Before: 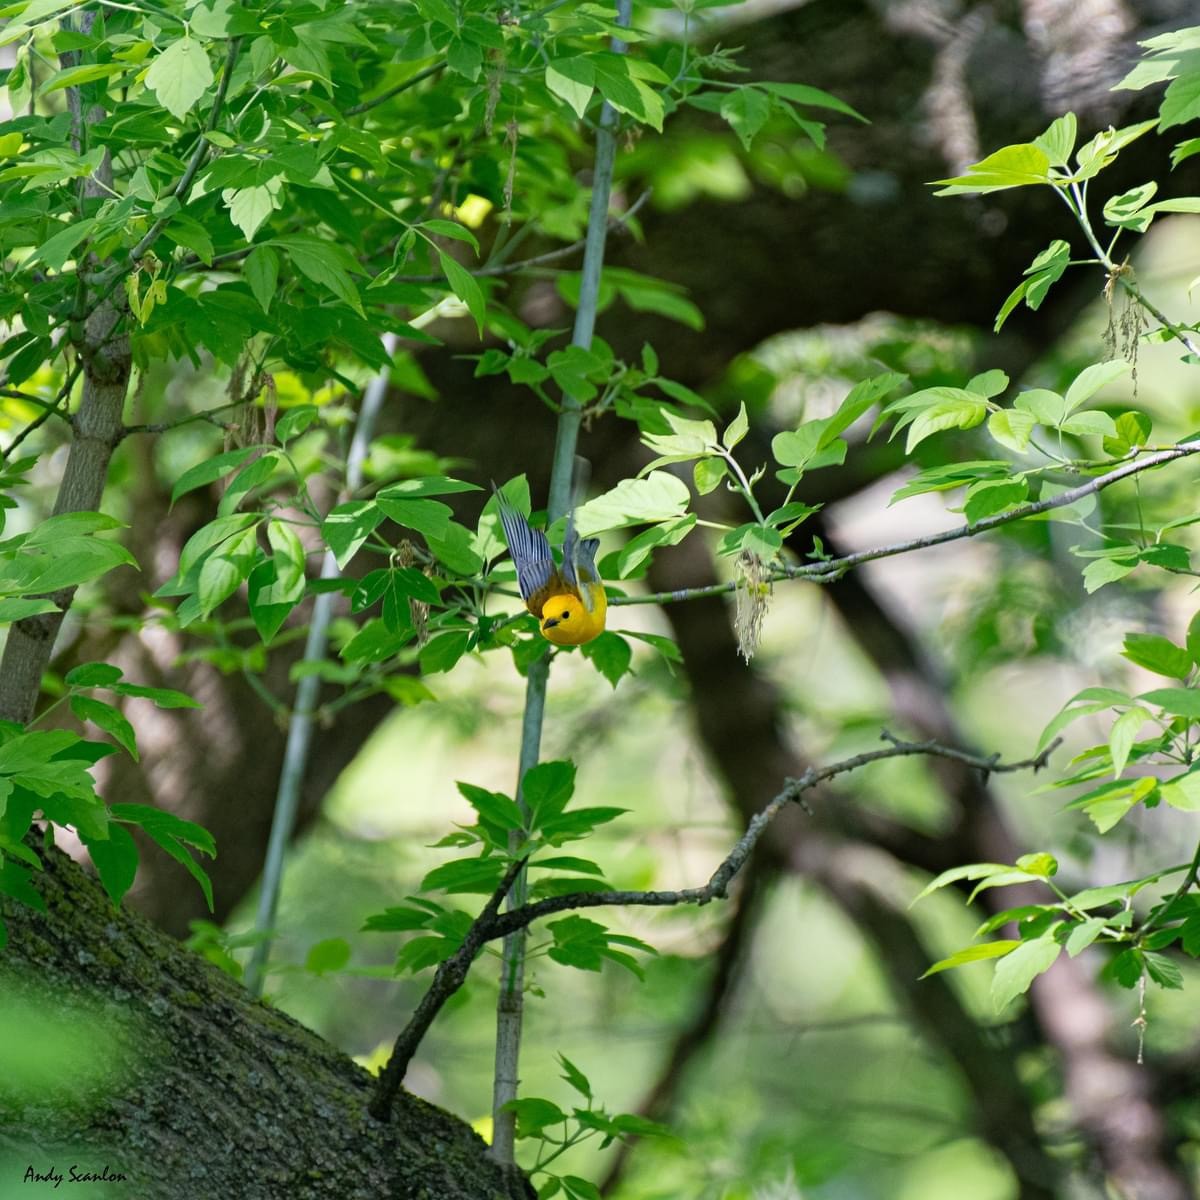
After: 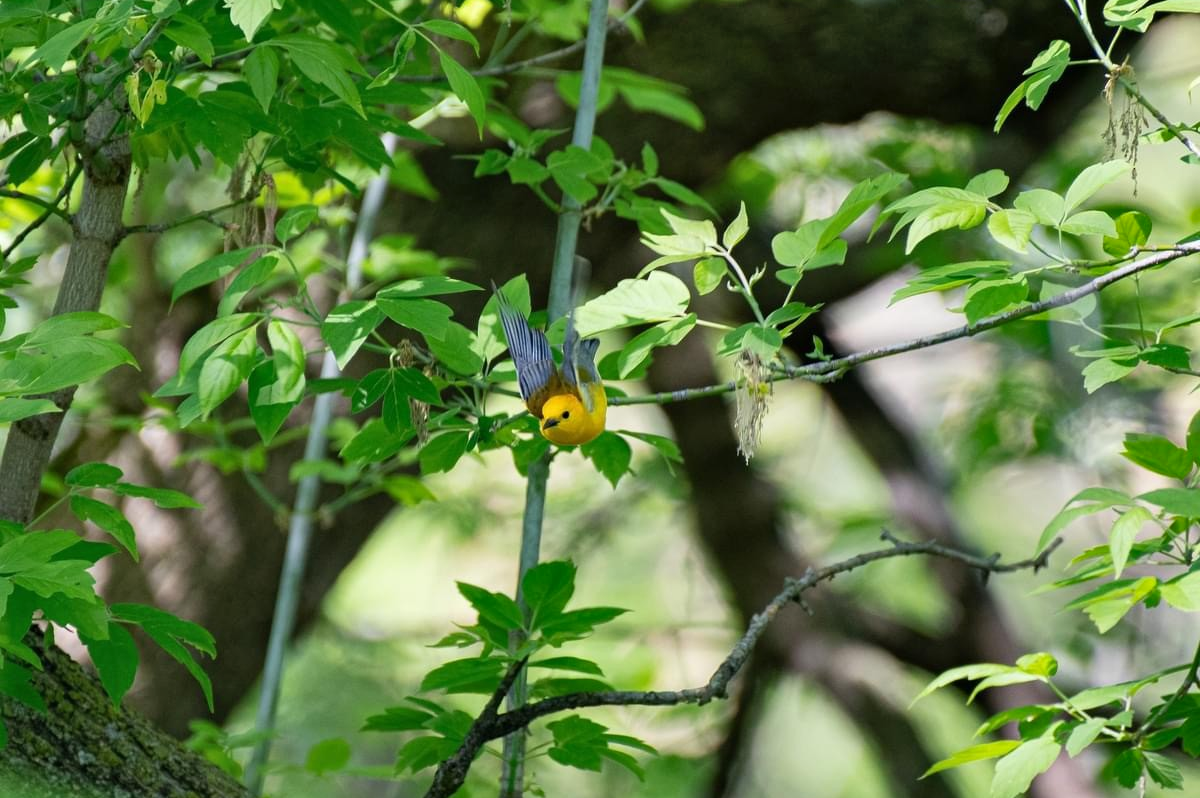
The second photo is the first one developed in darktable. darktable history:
shadows and highlights: low approximation 0.01, soften with gaussian
crop: top 16.727%, bottom 16.727%
